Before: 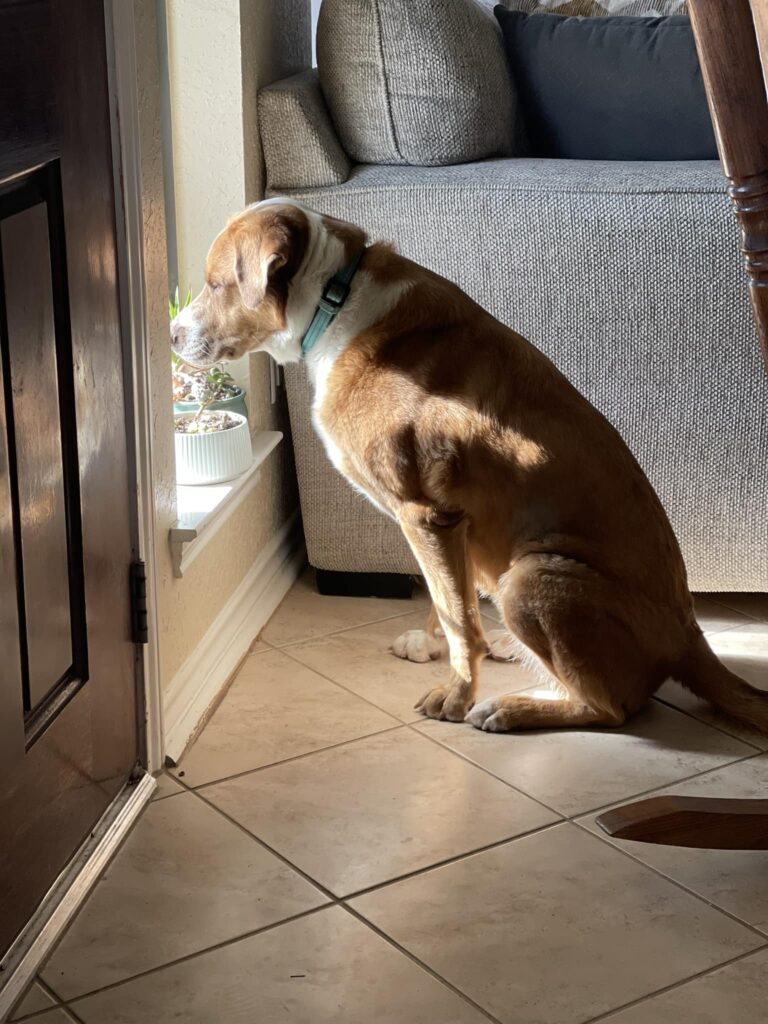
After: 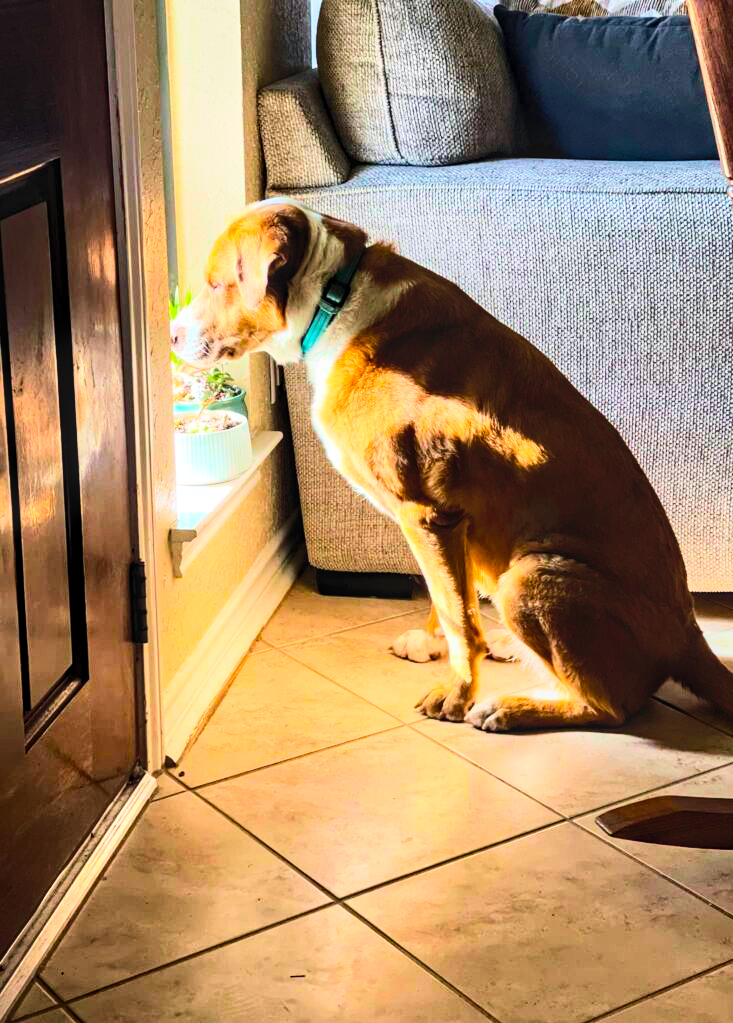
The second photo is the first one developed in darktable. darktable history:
haze removal: compatibility mode true, adaptive false
contrast brightness saturation: contrast 0.238, brightness 0.262, saturation 0.387
crop: right 4.532%, bottom 0.036%
velvia: on, module defaults
exposure: compensate highlight preservation false
color balance rgb: linear chroma grading › global chroma 6.766%, perceptual saturation grading › global saturation 14.704%, global vibrance 20%
base curve: curves: ch0 [(0, 0) (0.036, 0.025) (0.121, 0.166) (0.206, 0.329) (0.605, 0.79) (1, 1)]
local contrast: on, module defaults
